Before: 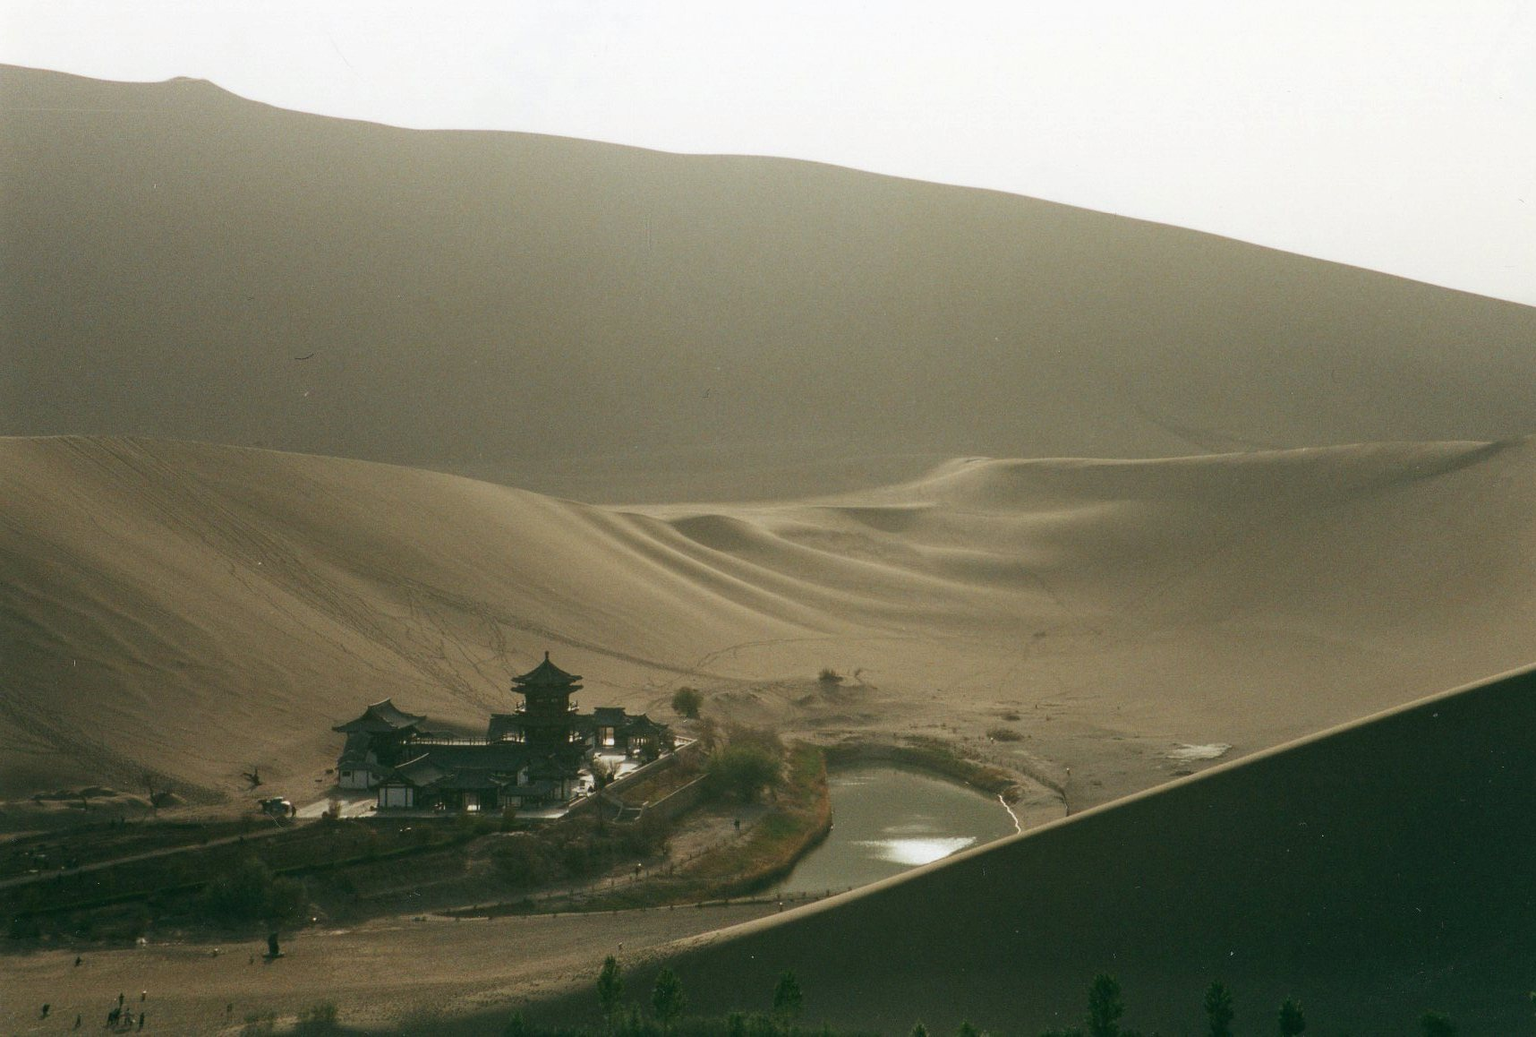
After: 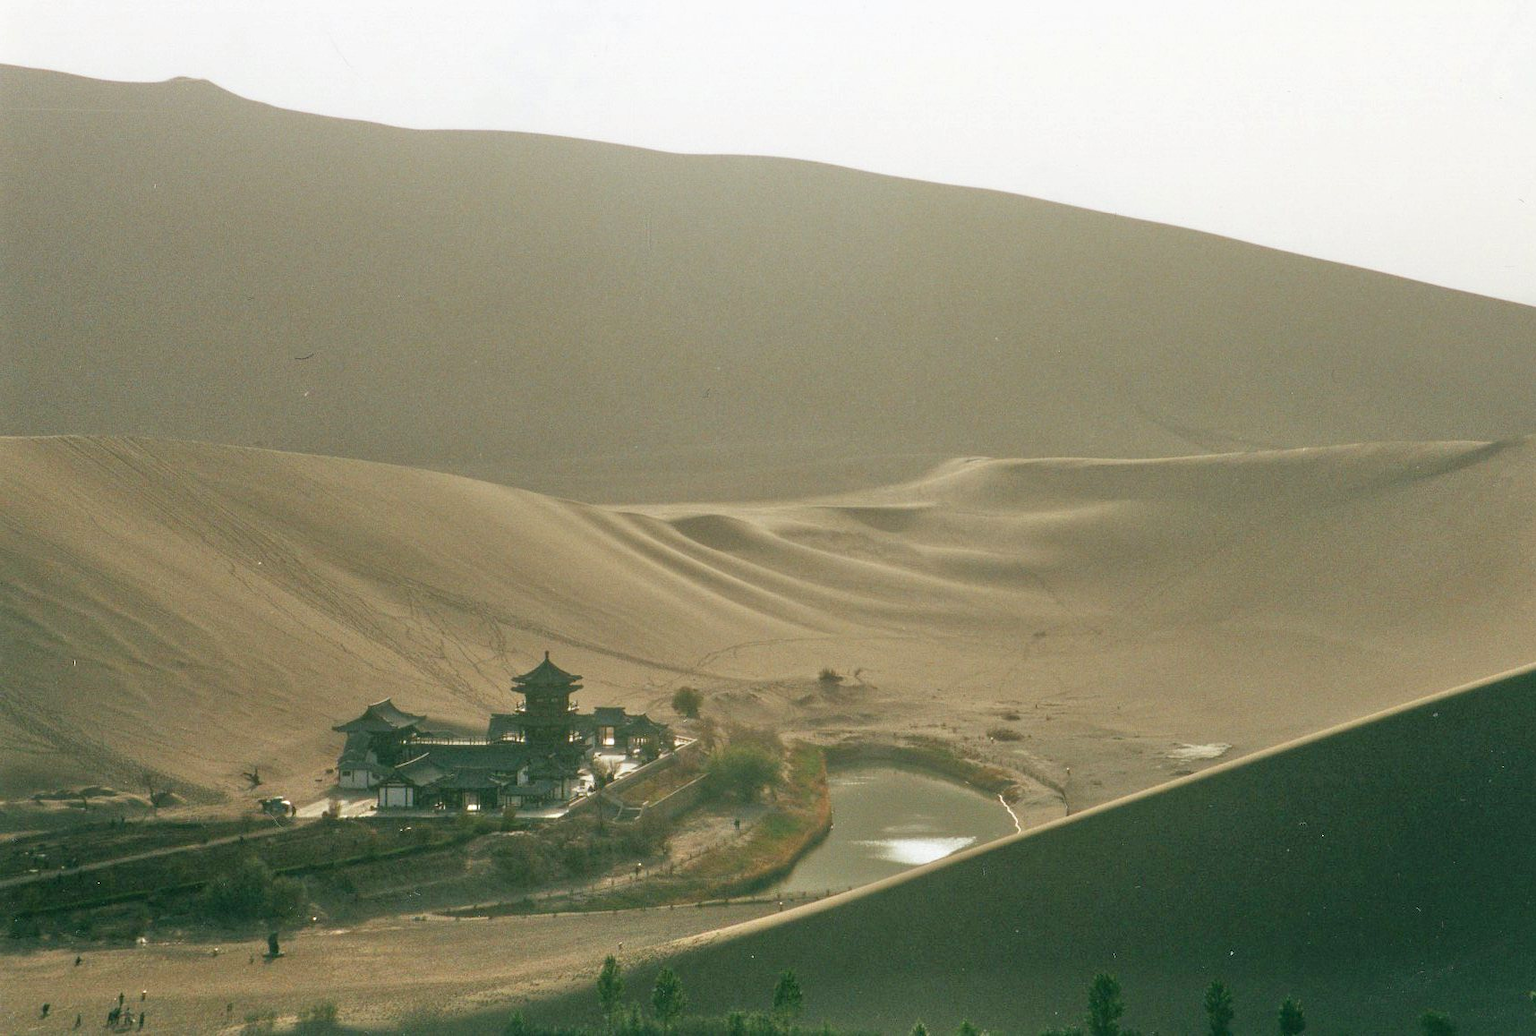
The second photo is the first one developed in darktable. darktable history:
tone equalizer: -7 EV 0.145 EV, -6 EV 0.565 EV, -5 EV 1.12 EV, -4 EV 1.37 EV, -3 EV 1.12 EV, -2 EV 0.6 EV, -1 EV 0.164 EV
